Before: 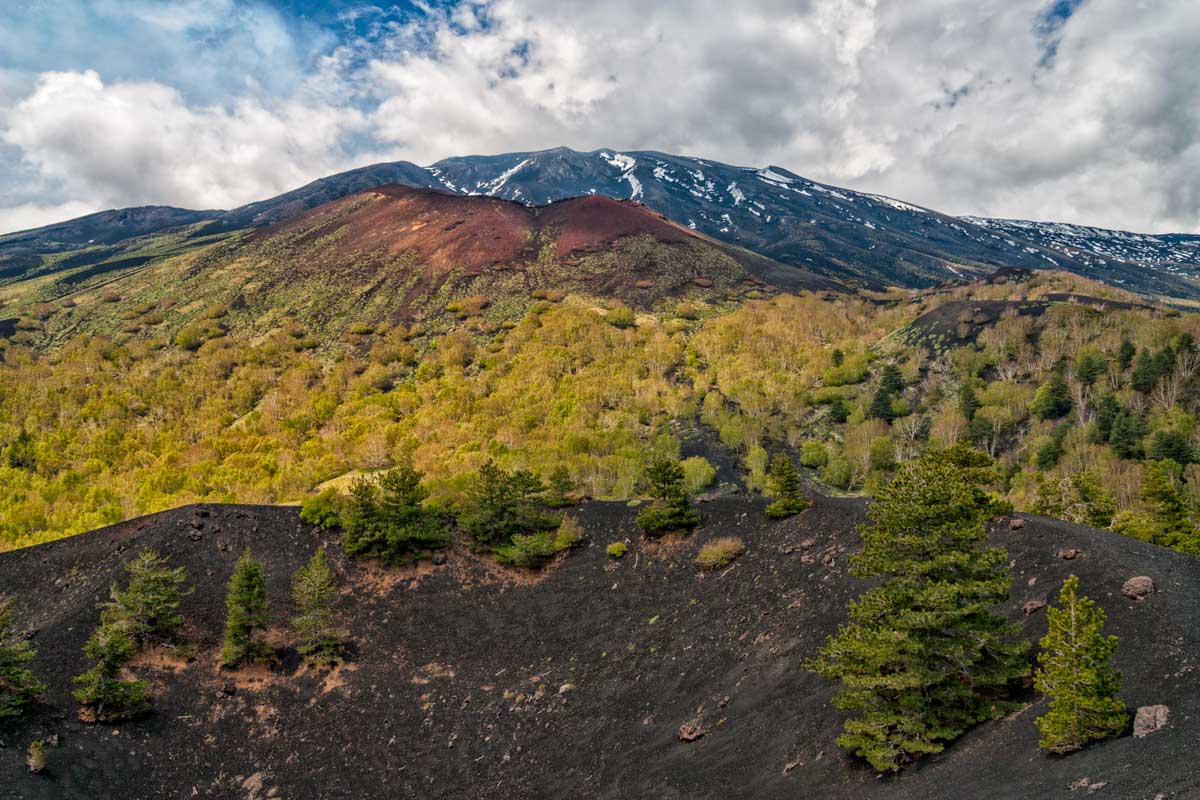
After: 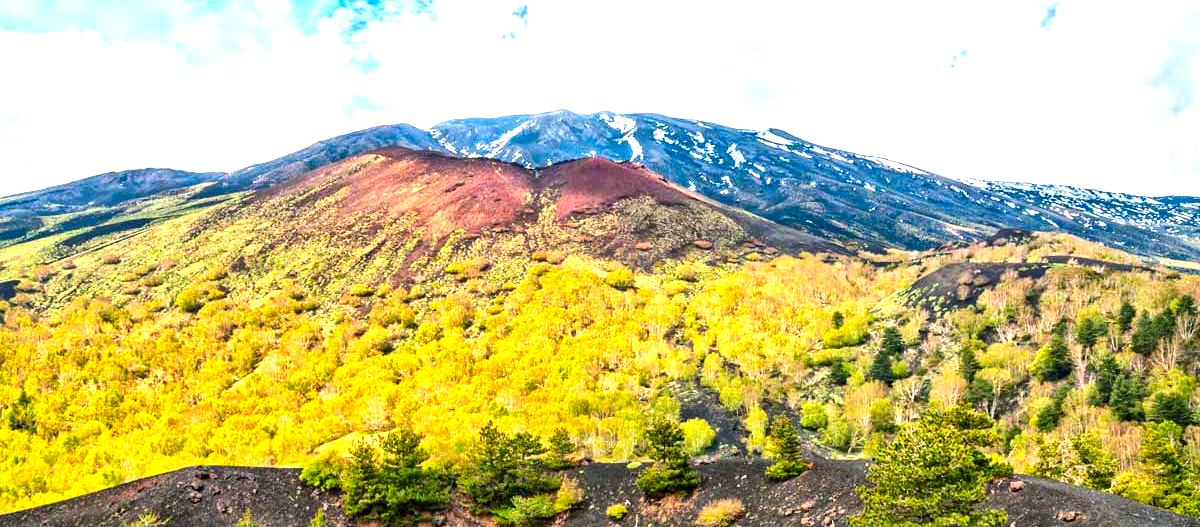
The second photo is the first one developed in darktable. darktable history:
exposure: black level correction 0, exposure 0.701 EV, compensate exposure bias true, compensate highlight preservation false
crop and rotate: top 4.868%, bottom 29.175%
contrast brightness saturation: contrast 0.164, saturation 0.331
local contrast: mode bilateral grid, contrast 20, coarseness 50, detail 132%, midtone range 0.2
tone equalizer: on, module defaults
